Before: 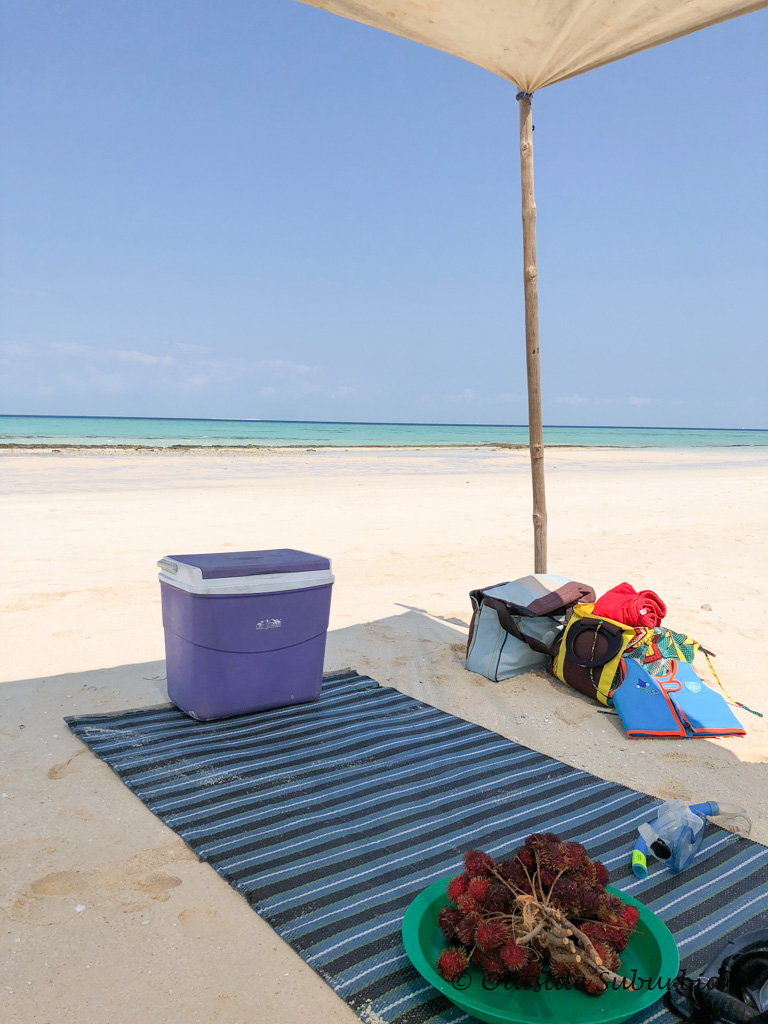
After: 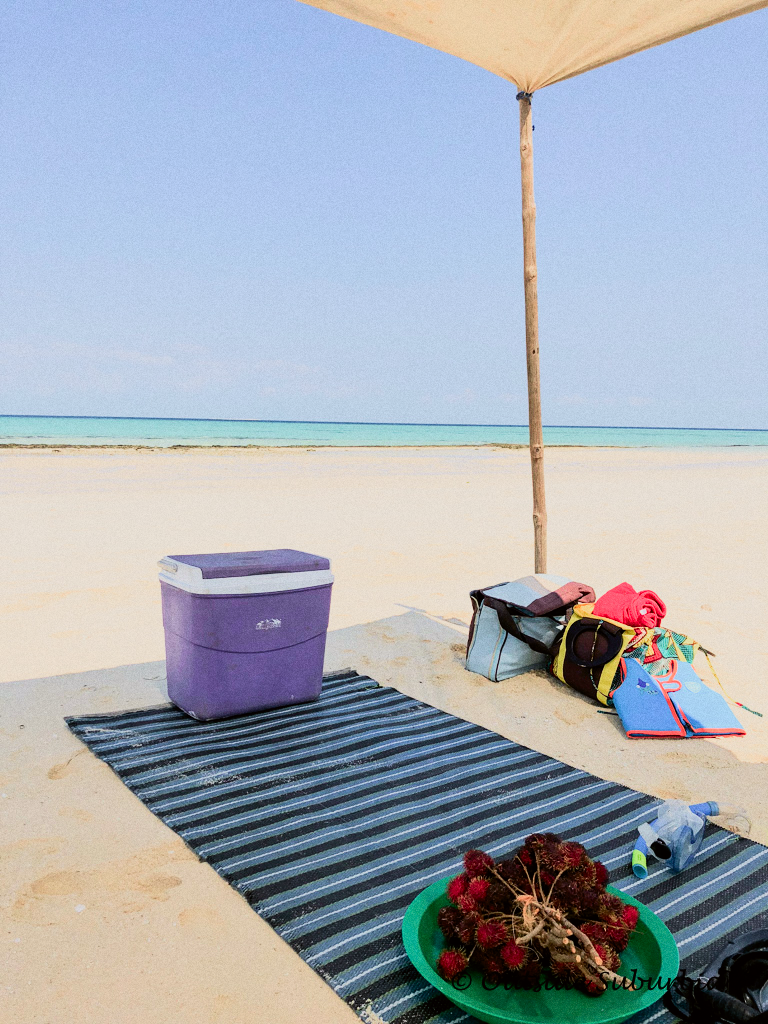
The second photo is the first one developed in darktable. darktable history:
contrast brightness saturation: contrast 0.2, brightness 0.16, saturation 0.22
filmic rgb: middle gray luminance 21.73%, black relative exposure -14 EV, white relative exposure 2.96 EV, threshold 6 EV, target black luminance 0%, hardness 8.81, latitude 59.69%, contrast 1.208, highlights saturation mix 5%, shadows ↔ highlights balance 41.6%, add noise in highlights 0, color science v3 (2019), use custom middle-gray values true, iterations of high-quality reconstruction 0, contrast in highlights soft, enable highlight reconstruction true
tone curve: curves: ch0 [(0, 0) (0.091, 0.066) (0.184, 0.16) (0.491, 0.519) (0.748, 0.765) (1, 0.919)]; ch1 [(0, 0) (0.179, 0.173) (0.322, 0.32) (0.424, 0.424) (0.502, 0.504) (0.56, 0.578) (0.631, 0.675) (0.777, 0.806) (1, 1)]; ch2 [(0, 0) (0.434, 0.447) (0.483, 0.487) (0.547, 0.573) (0.676, 0.673) (1, 1)], color space Lab, independent channels, preserve colors none
color balance rgb: linear chroma grading › global chroma -0.67%, saturation formula JzAzBz (2021)
grain: coarseness 0.09 ISO
